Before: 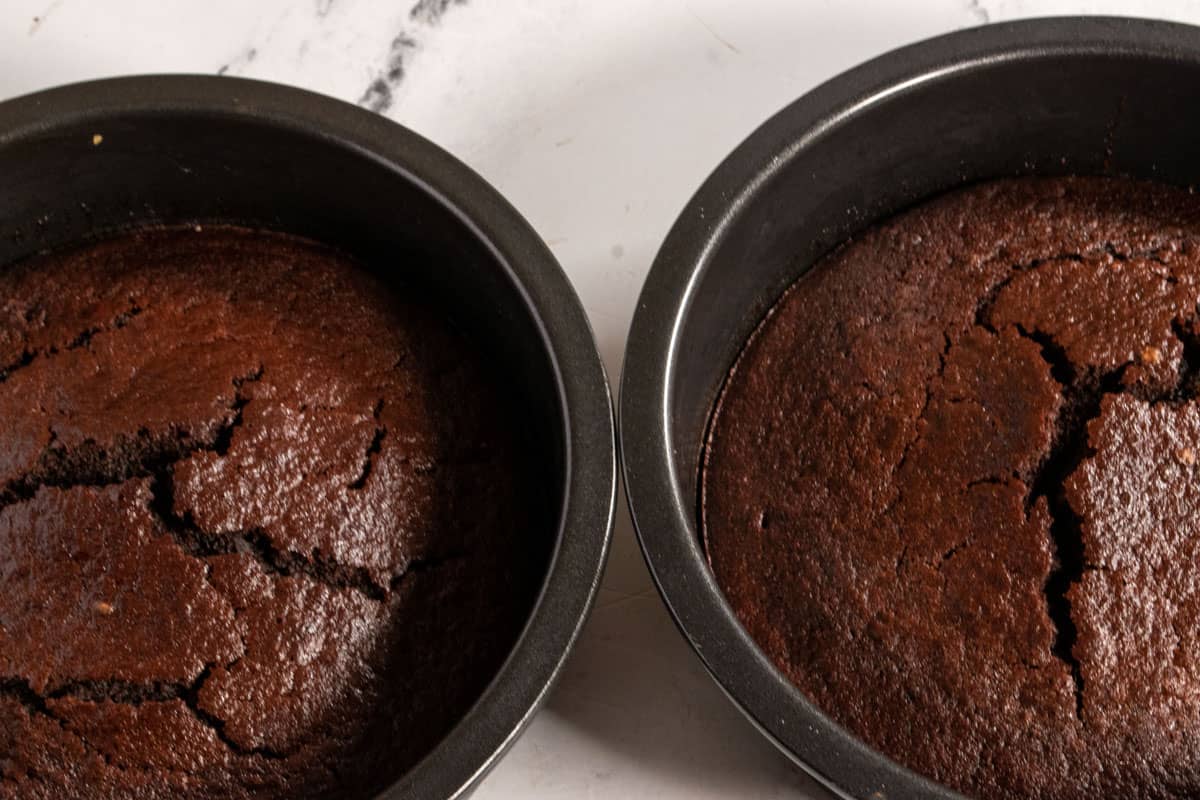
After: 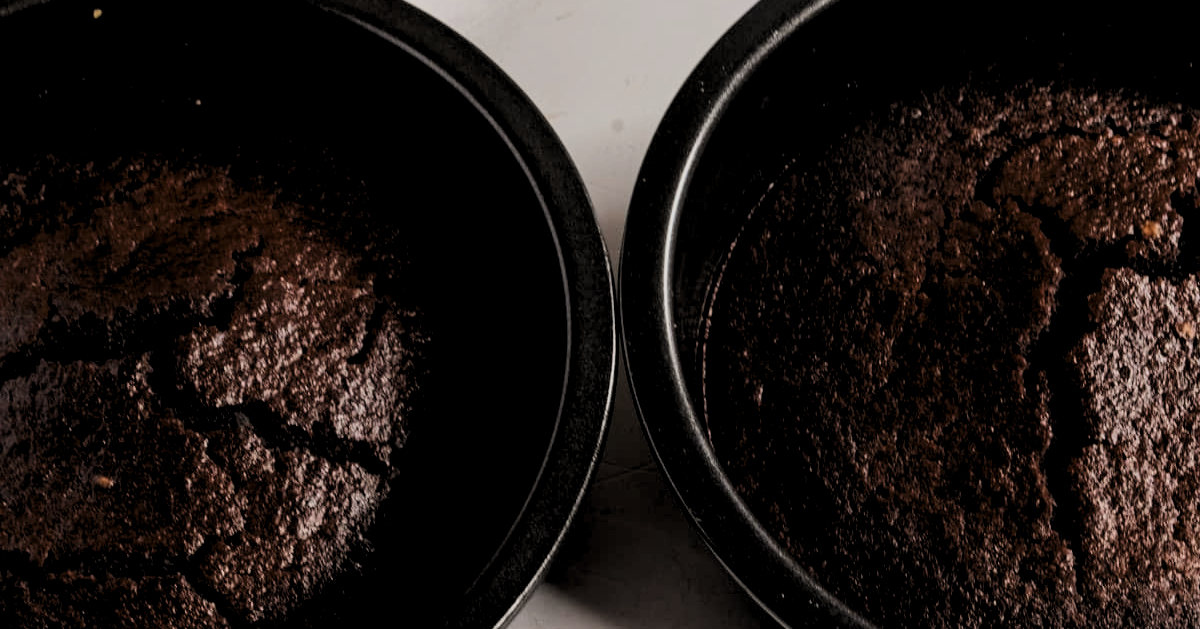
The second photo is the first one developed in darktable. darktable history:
crop and rotate: top 15.774%, bottom 5.506%
filmic rgb: black relative exposure -7.65 EV, white relative exposure 4.56 EV, hardness 3.61, color science v6 (2022)
tone equalizer: -8 EV -0.417 EV, -7 EV -0.389 EV, -6 EV -0.333 EV, -5 EV -0.222 EV, -3 EV 0.222 EV, -2 EV 0.333 EV, -1 EV 0.389 EV, +0 EV 0.417 EV, edges refinement/feathering 500, mask exposure compensation -1.57 EV, preserve details no
levels: levels [0.116, 0.574, 1]
